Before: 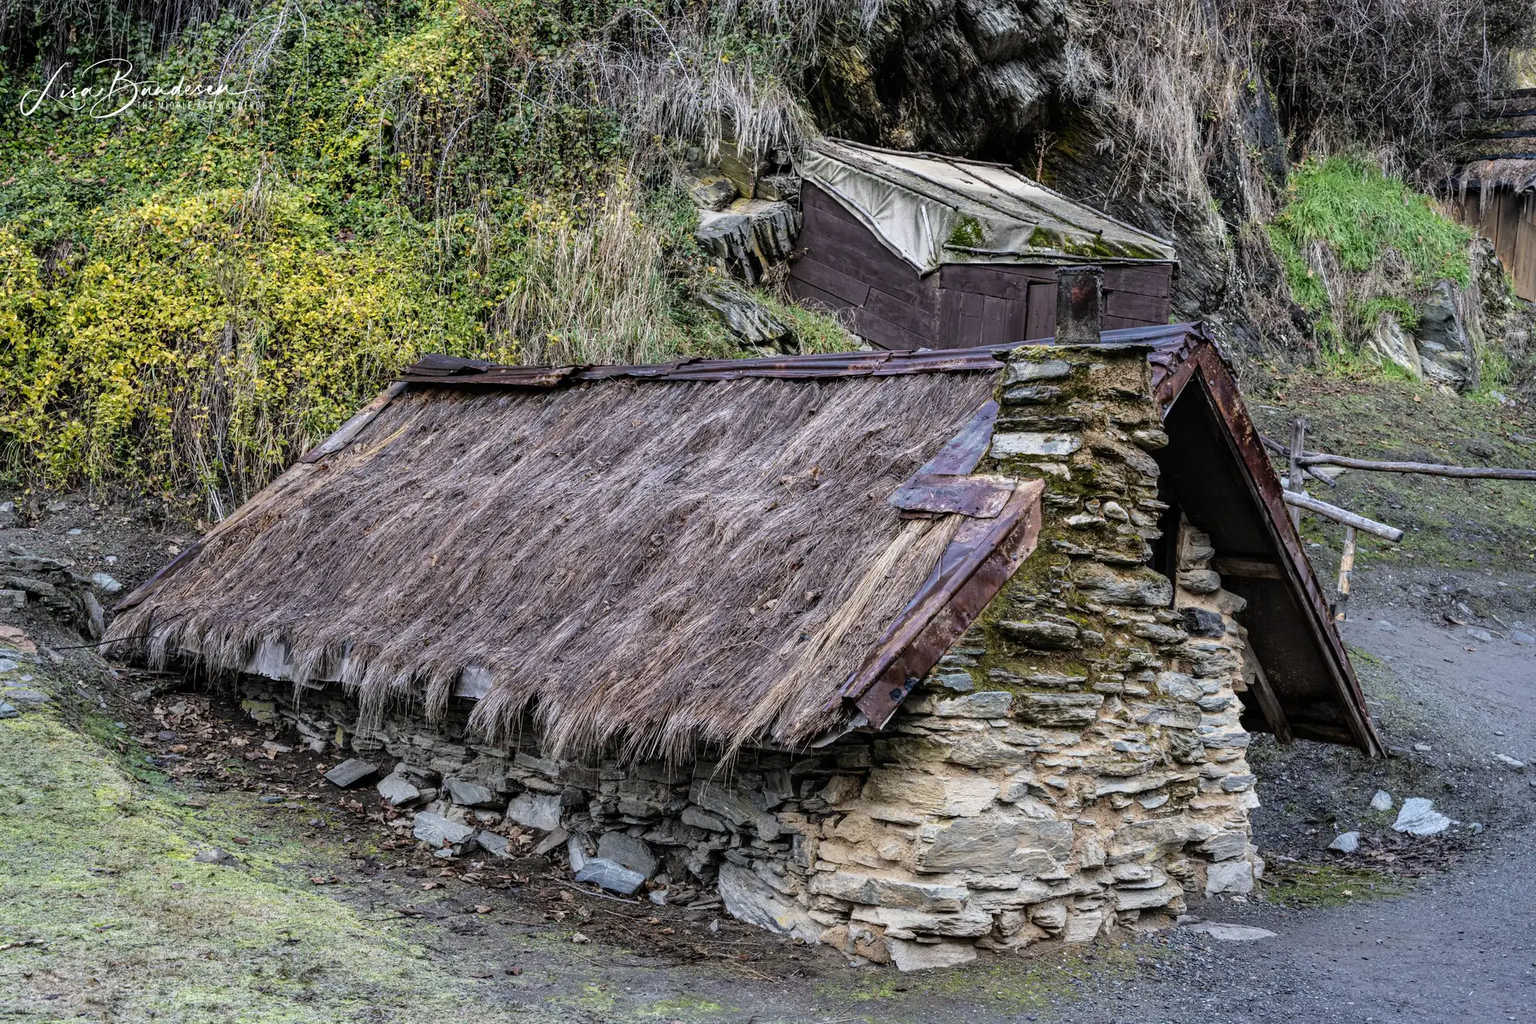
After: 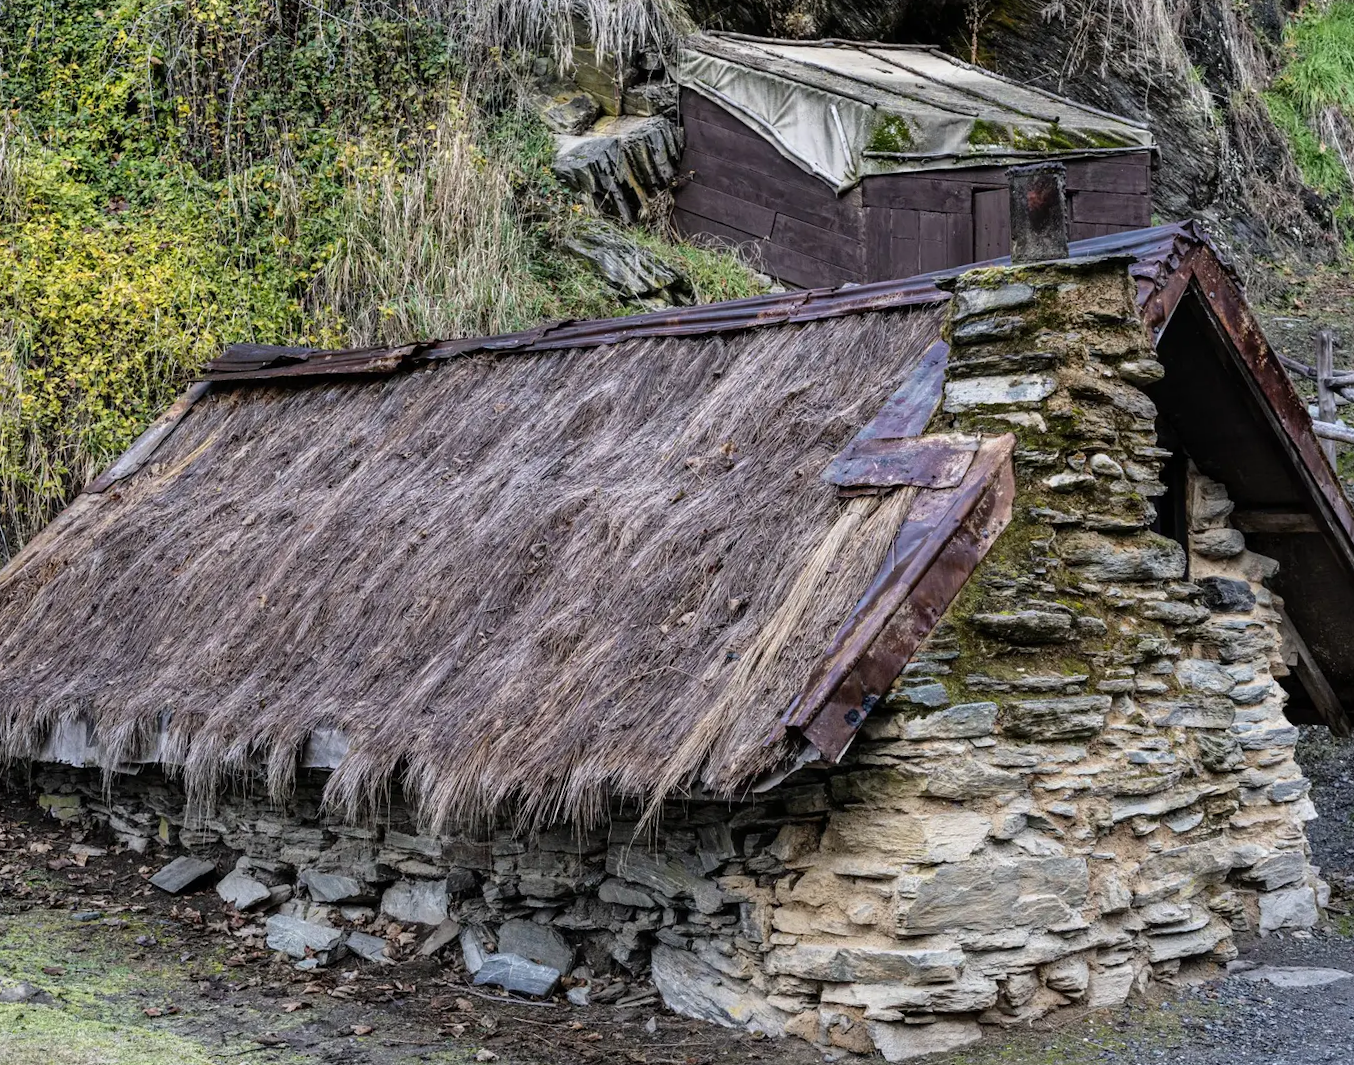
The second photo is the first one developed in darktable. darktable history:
rotate and perspective: rotation -5°, crop left 0.05, crop right 0.952, crop top 0.11, crop bottom 0.89
crop and rotate: left 13.15%, top 5.251%, right 12.609%
